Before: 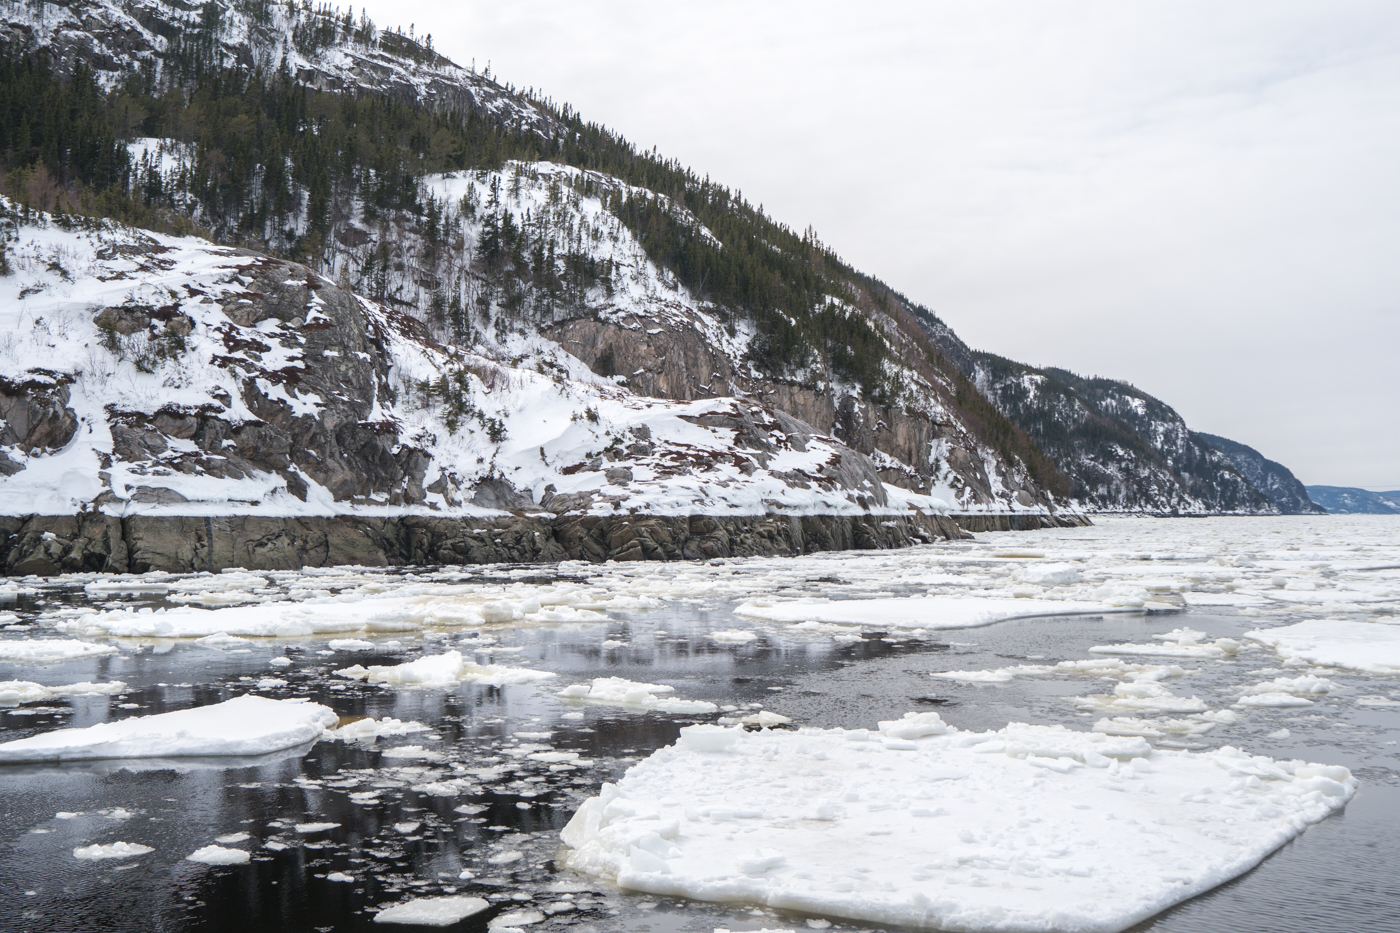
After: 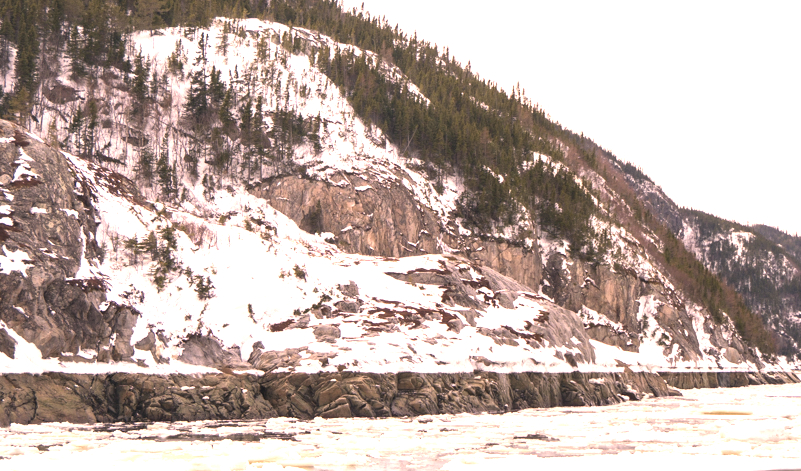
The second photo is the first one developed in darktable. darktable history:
exposure: black level correction 0.001, exposure 0.961 EV, compensate highlight preservation false
color correction: highlights a* 17.54, highlights b* 18.97
crop: left 20.878%, top 15.38%, right 21.906%, bottom 34.047%
